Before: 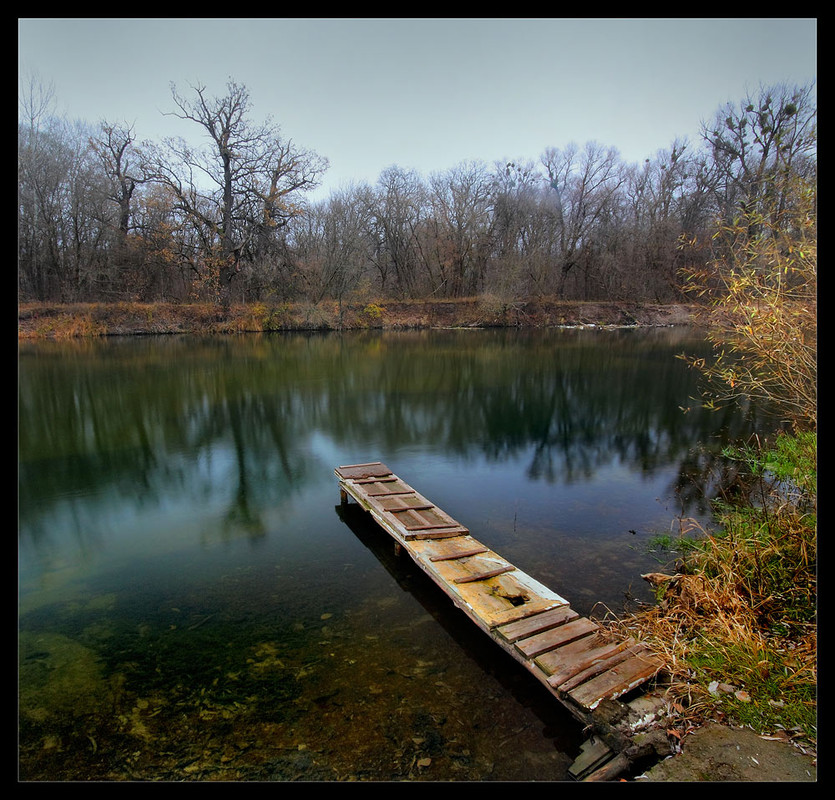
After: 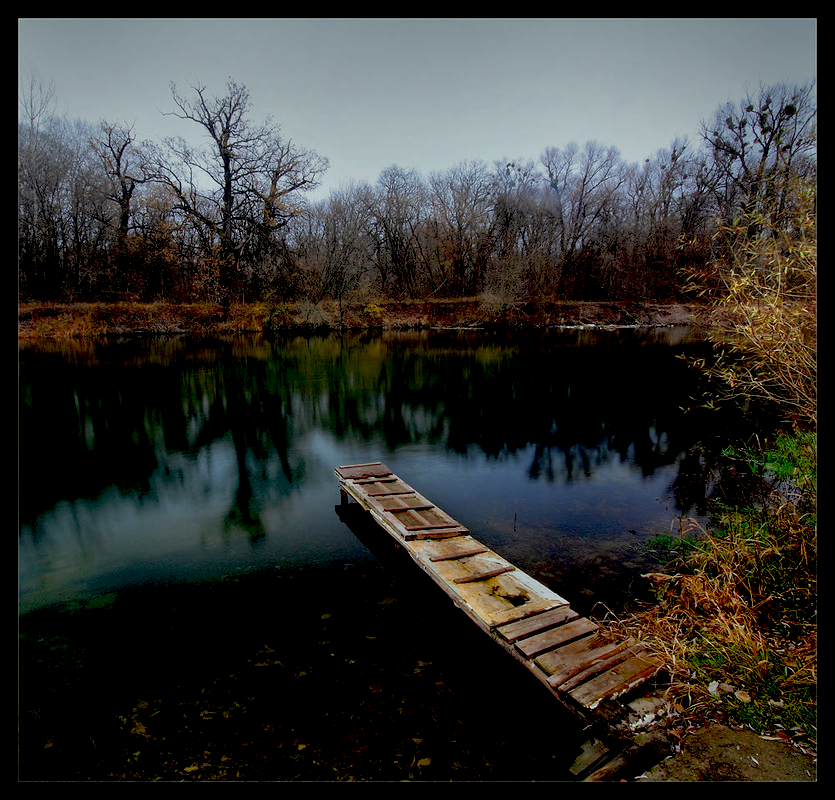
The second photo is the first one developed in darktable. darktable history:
exposure: black level correction 0.046, exposure -0.231 EV, compensate highlight preservation false
color correction: highlights a* -2.8, highlights b* -2.21, shadows a* 2.43, shadows b* 2.9
color zones: curves: ch0 [(0, 0.5) (0.125, 0.4) (0.25, 0.5) (0.375, 0.4) (0.5, 0.4) (0.625, 0.35) (0.75, 0.35) (0.875, 0.5)]; ch1 [(0, 0.35) (0.125, 0.45) (0.25, 0.35) (0.375, 0.35) (0.5, 0.35) (0.625, 0.35) (0.75, 0.45) (0.875, 0.35)]; ch2 [(0, 0.6) (0.125, 0.5) (0.25, 0.5) (0.375, 0.6) (0.5, 0.6) (0.625, 0.5) (0.75, 0.5) (0.875, 0.5)]
